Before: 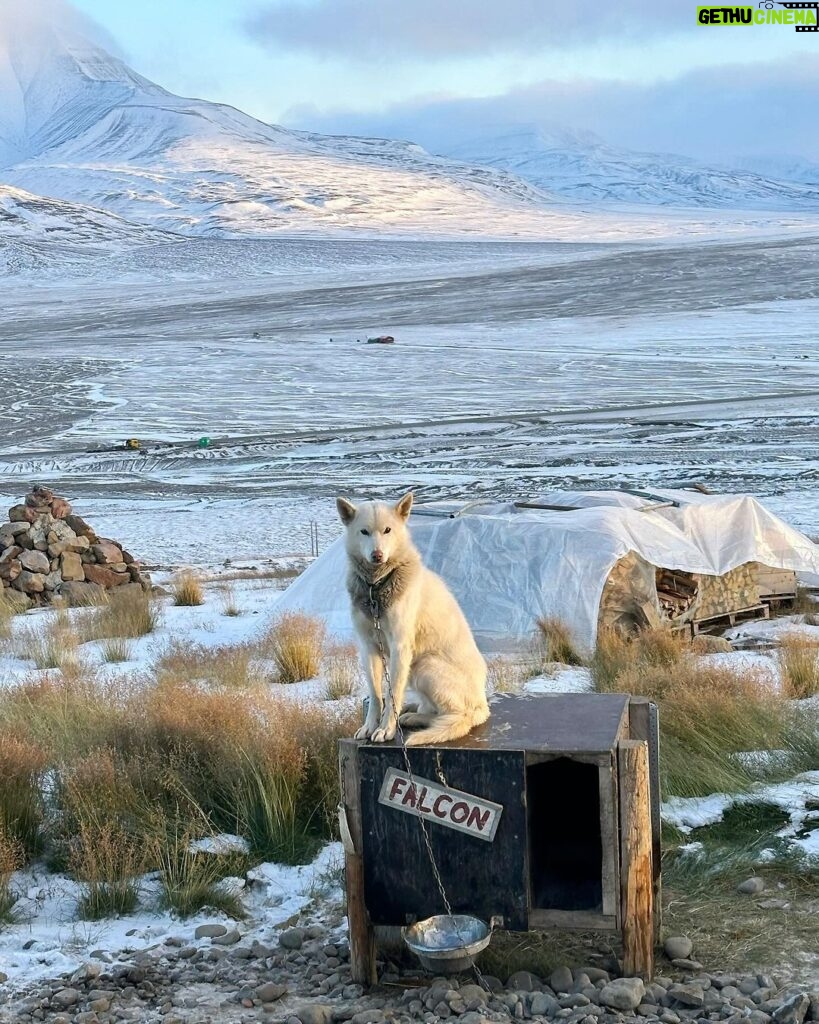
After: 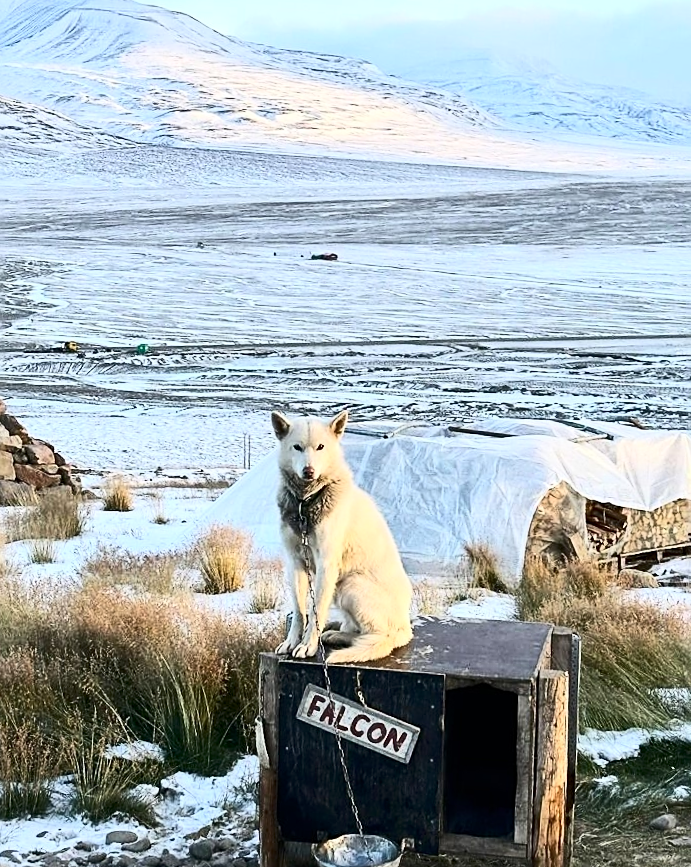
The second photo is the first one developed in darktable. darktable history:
sharpen: on, module defaults
exposure: compensate highlight preservation false
contrast brightness saturation: contrast 0.387, brightness 0.103
crop and rotate: angle -3.22°, left 5.182%, top 5.159%, right 4.621%, bottom 4.258%
